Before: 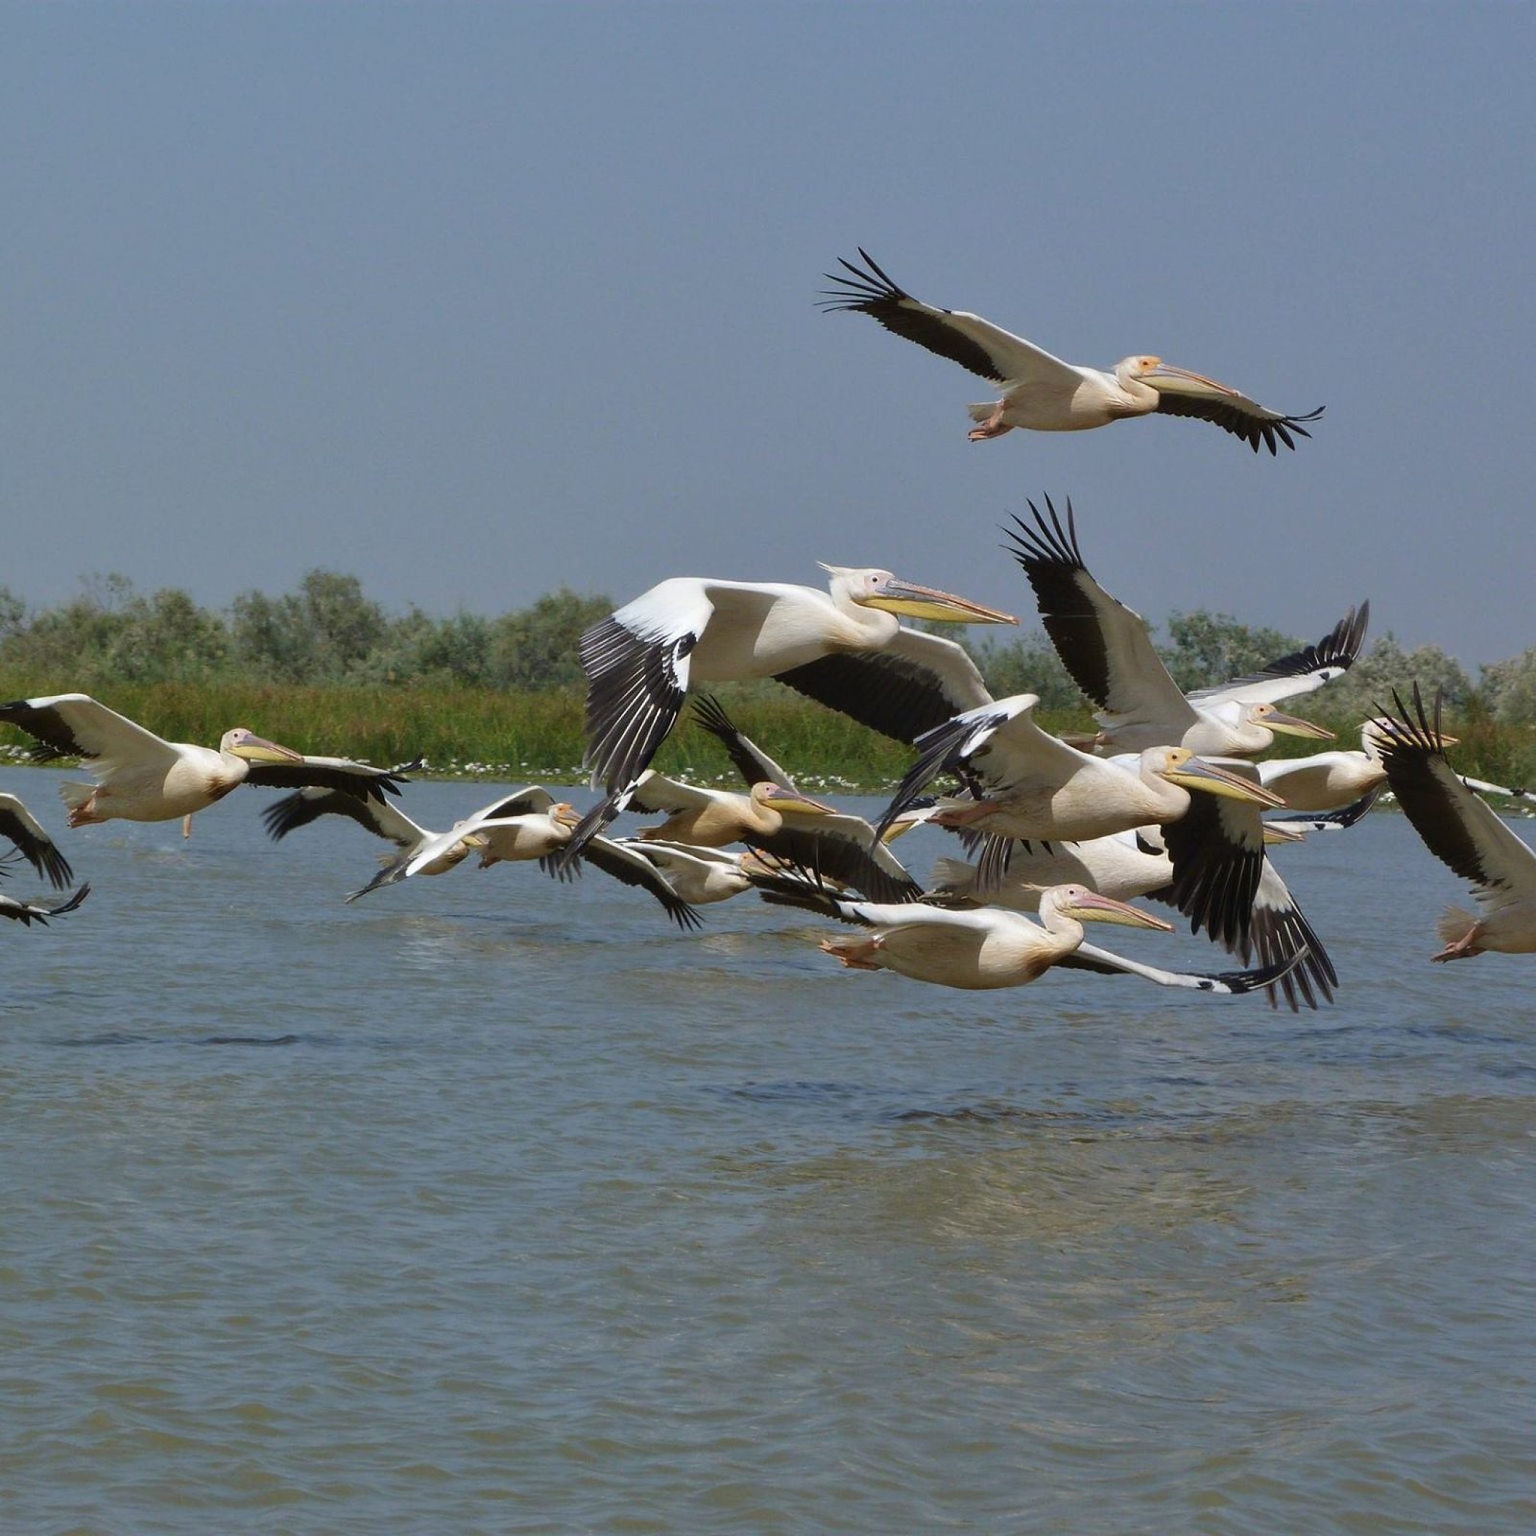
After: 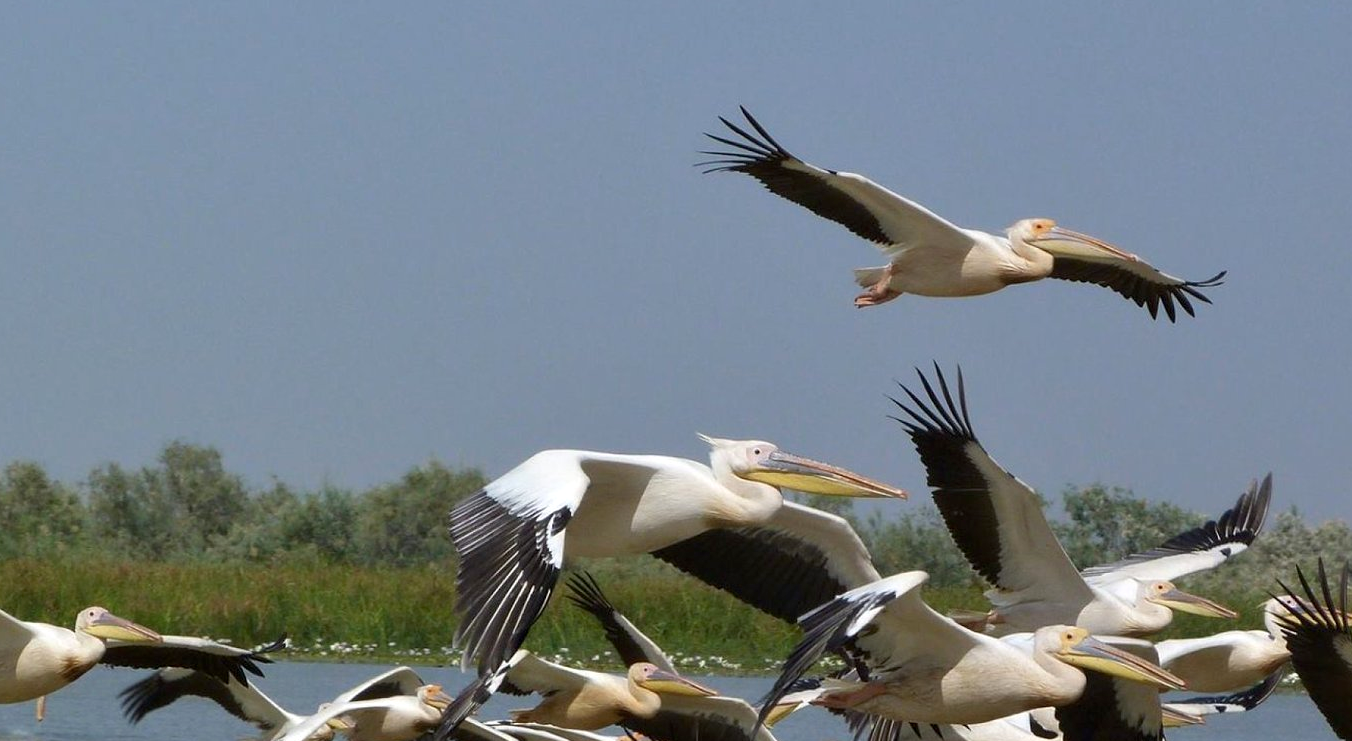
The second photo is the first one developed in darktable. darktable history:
exposure: black level correction 0.002, exposure 0.149 EV, compensate exposure bias true, compensate highlight preservation false
crop and rotate: left 9.634%, top 9.518%, right 5.838%, bottom 44.11%
